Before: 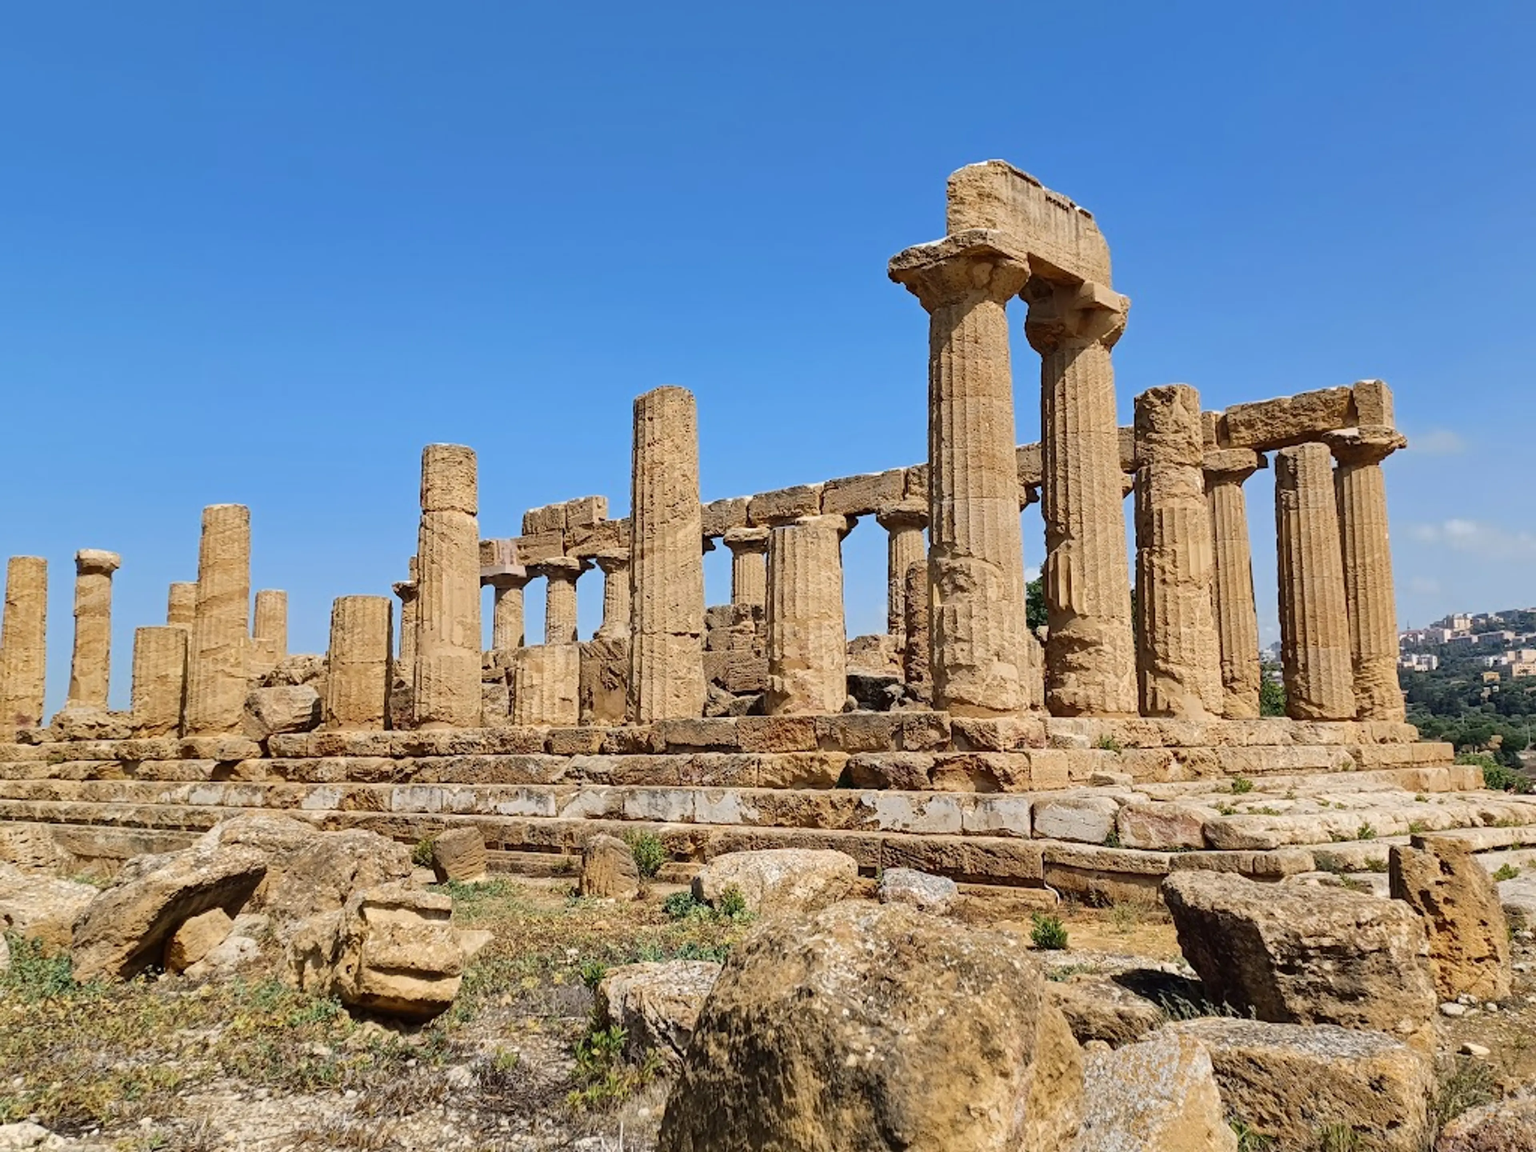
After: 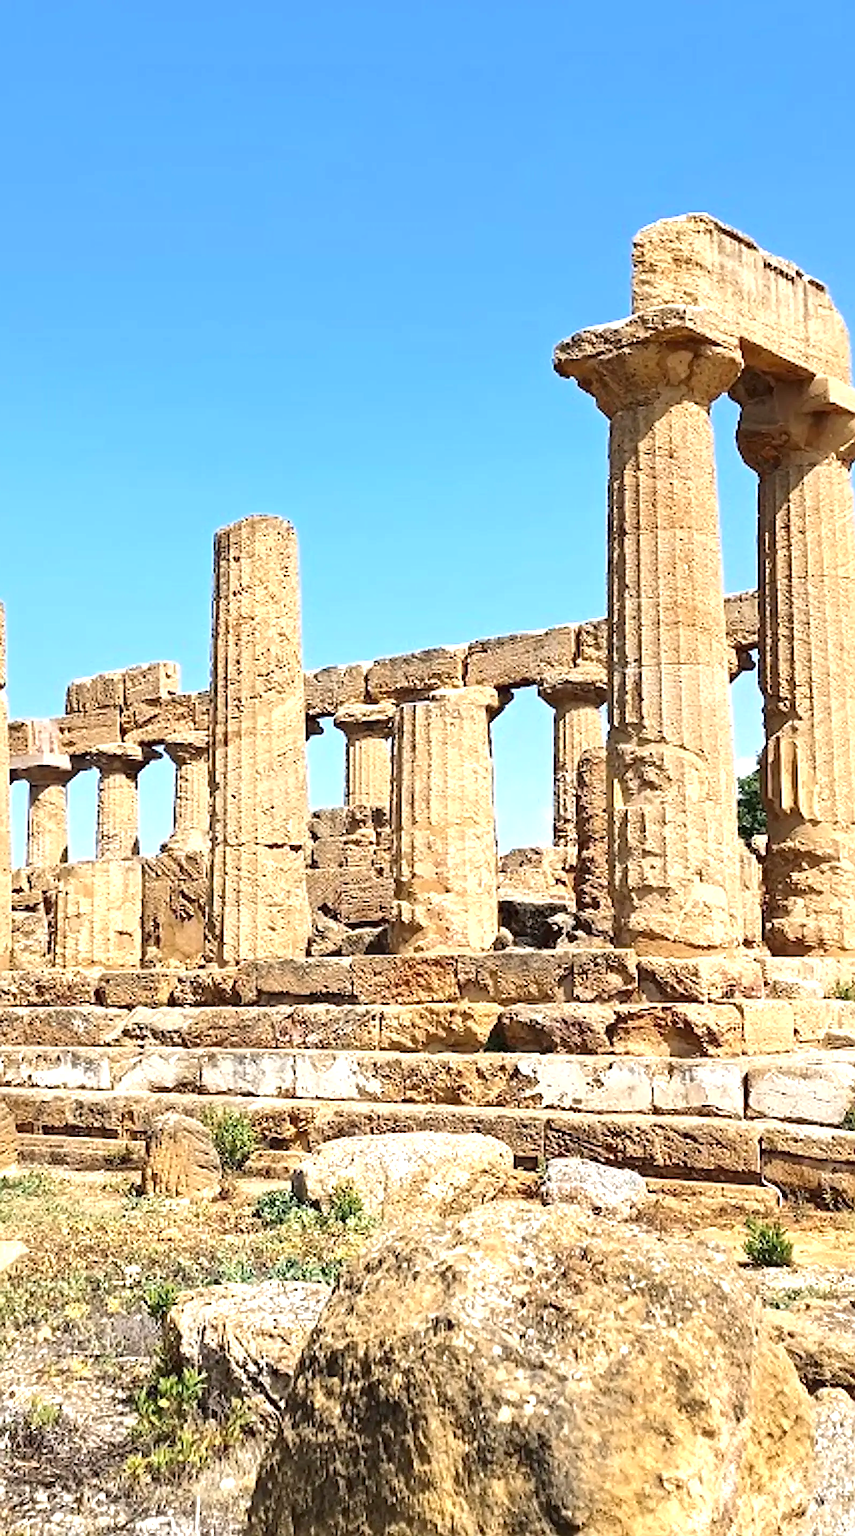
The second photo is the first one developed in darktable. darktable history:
sharpen: radius 1.396, amount 1.261, threshold 0.716
exposure: black level correction 0, exposure 1.031 EV, compensate highlight preservation false
crop: left 30.819%, right 27.41%
